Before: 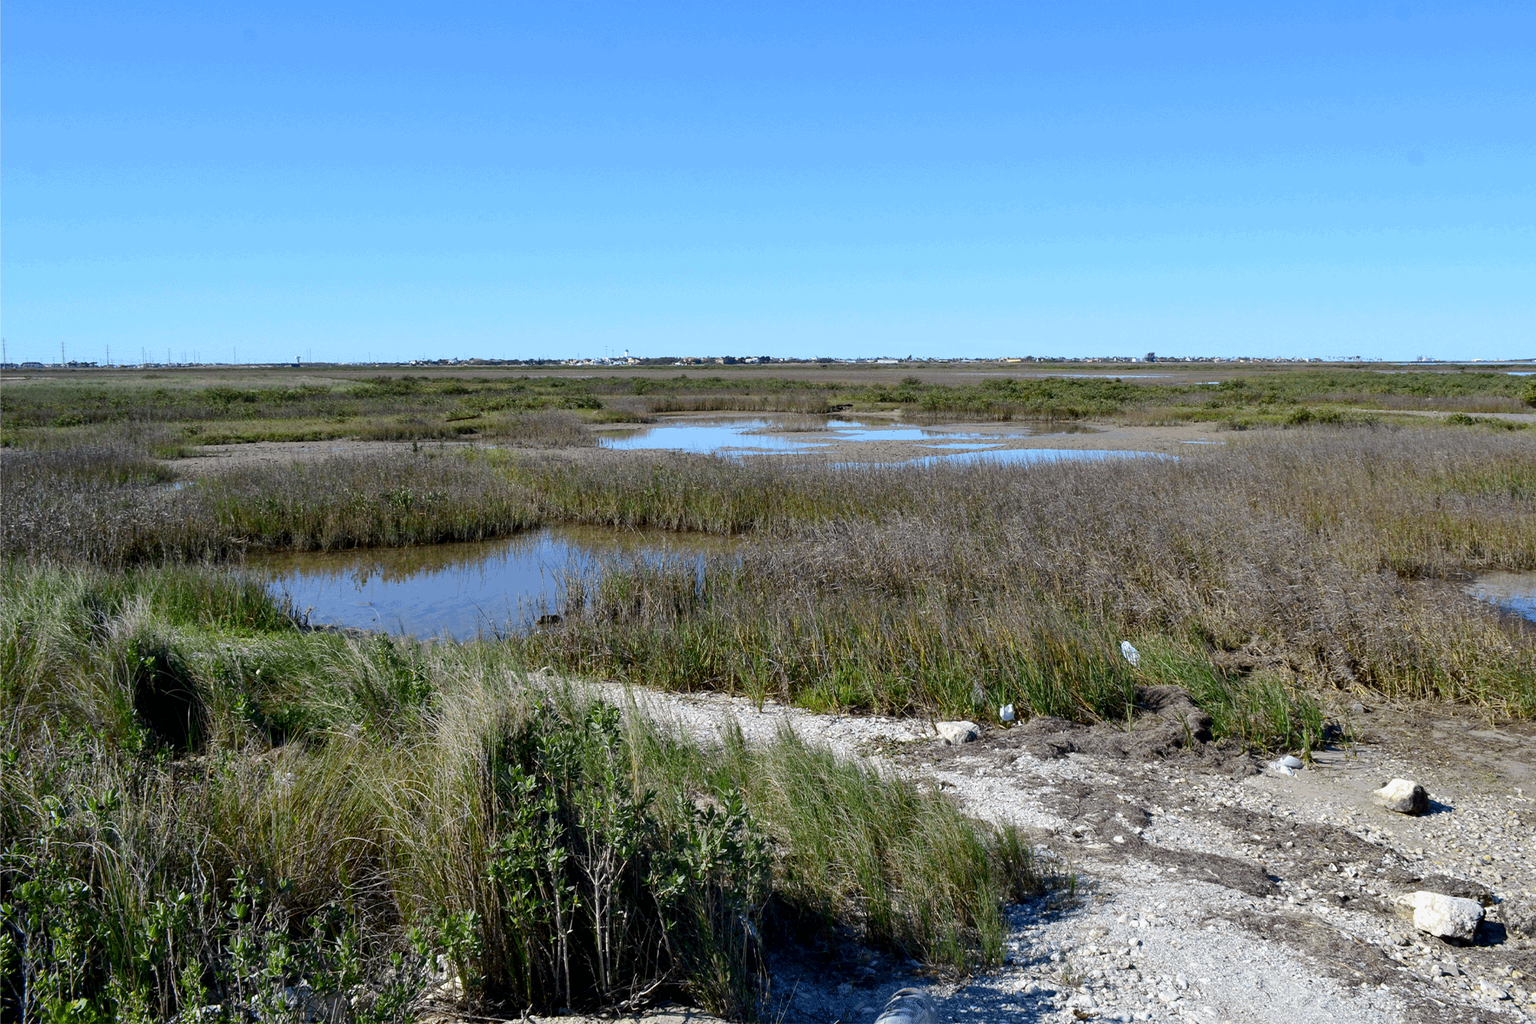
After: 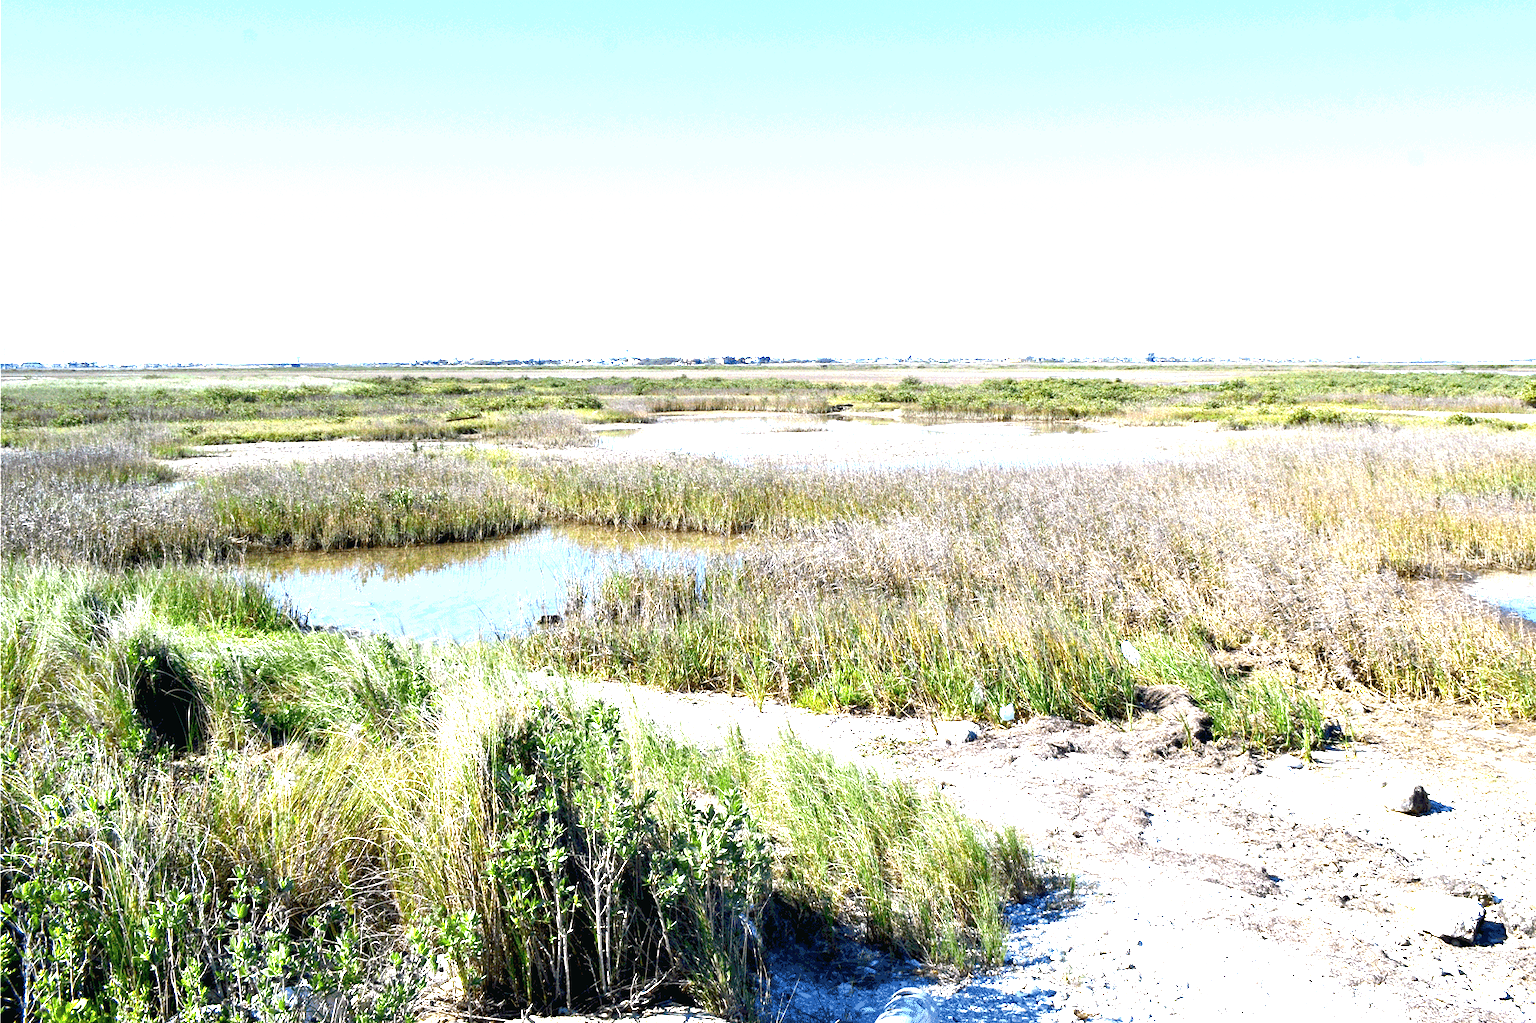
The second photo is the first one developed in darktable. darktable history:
exposure: black level correction 0, exposure 2.376 EV, compensate highlight preservation false
